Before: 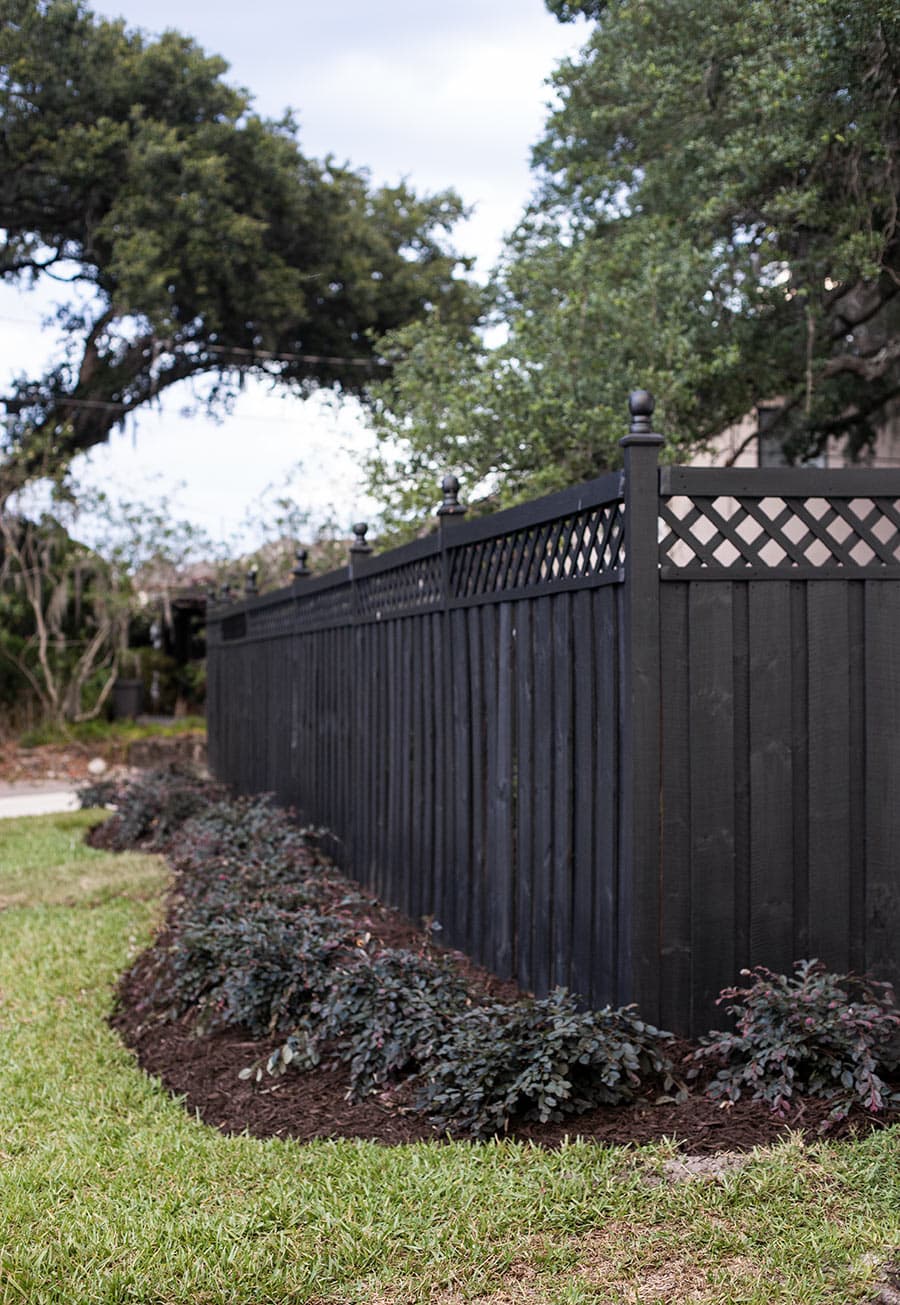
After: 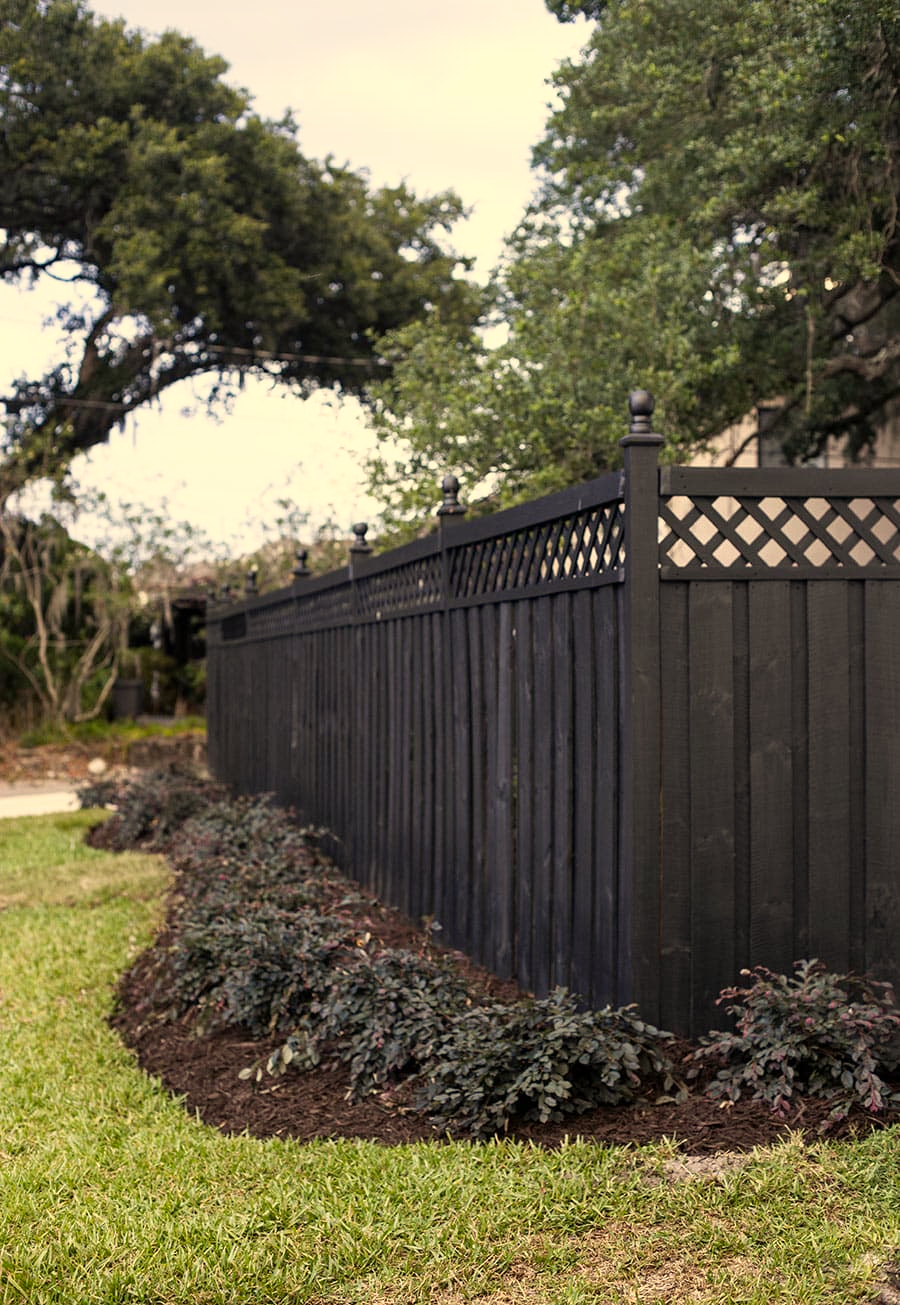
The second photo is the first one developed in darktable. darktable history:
shadows and highlights: shadows 0, highlights 40
color correction: highlights a* 2.72, highlights b* 22.8
